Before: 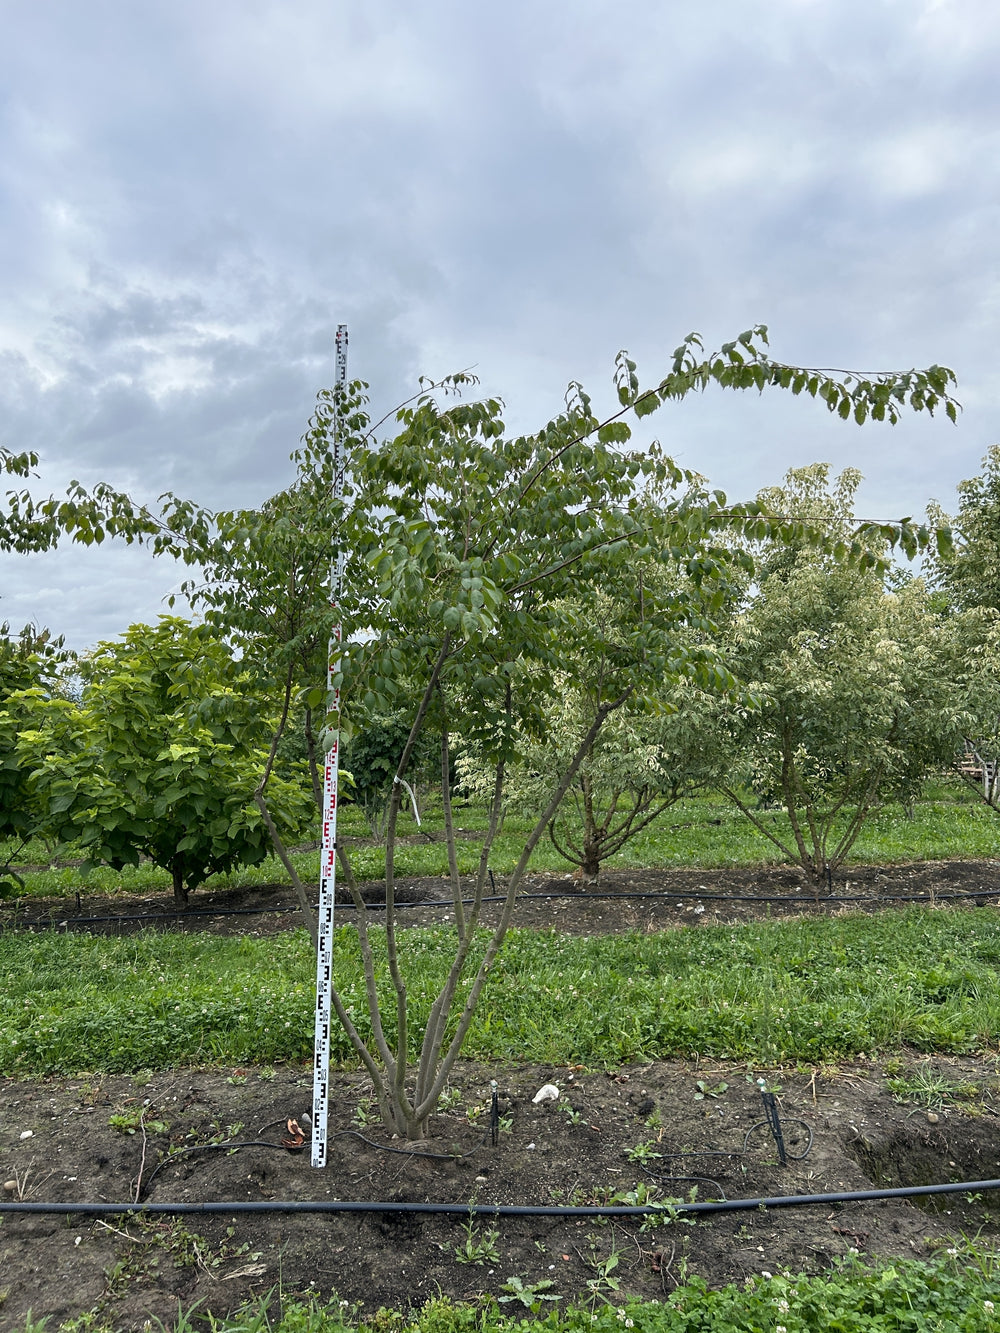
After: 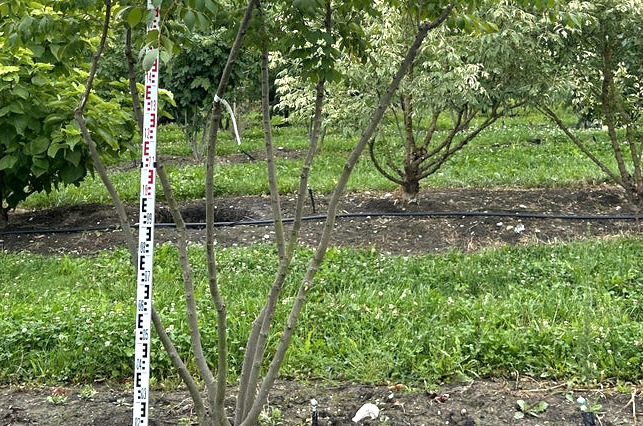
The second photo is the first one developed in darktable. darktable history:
crop: left 18.091%, top 51.13%, right 17.525%, bottom 16.85%
exposure: exposure 0.64 EV, compensate highlight preservation false
